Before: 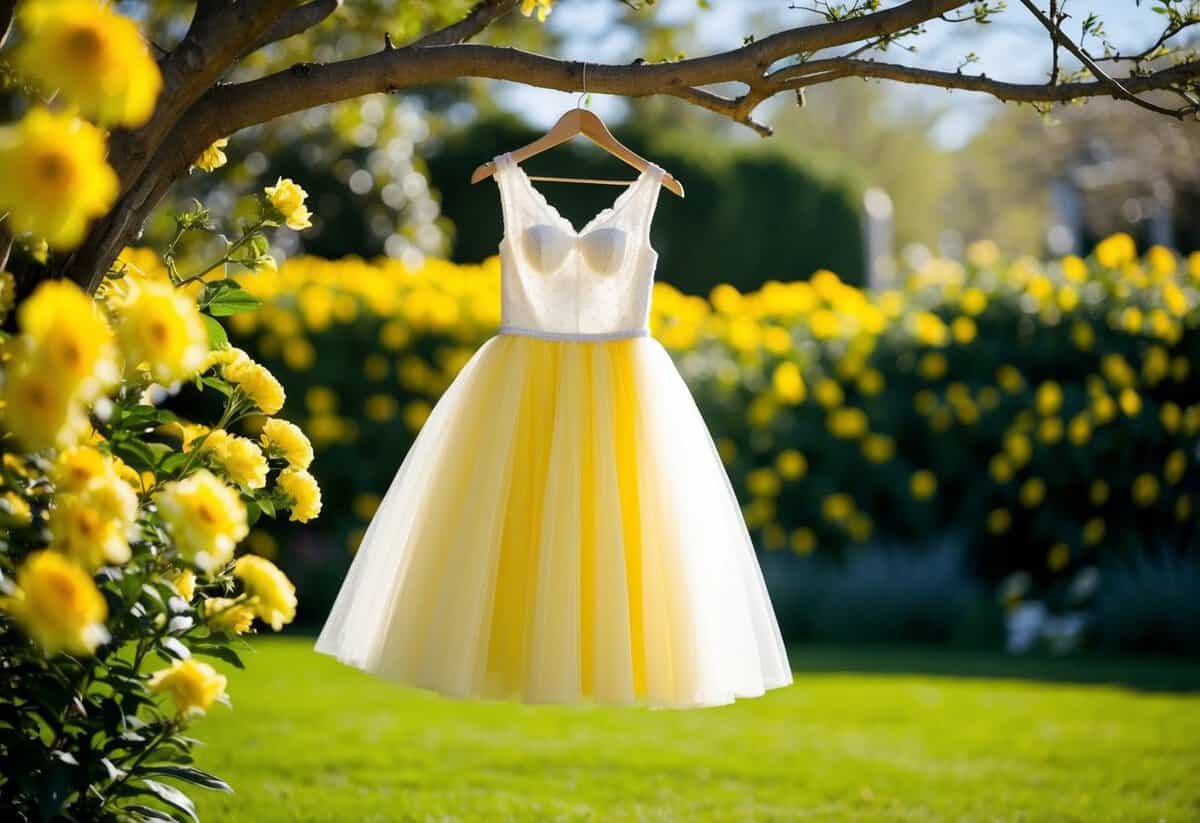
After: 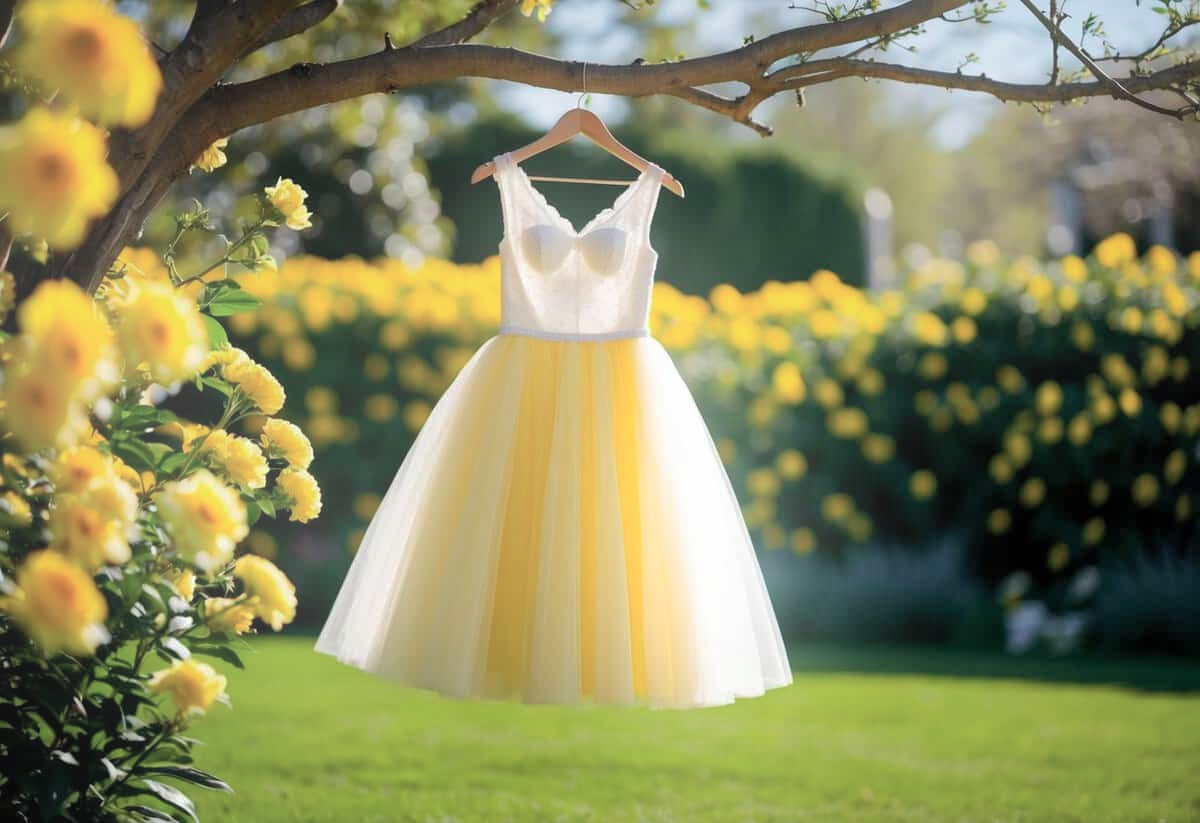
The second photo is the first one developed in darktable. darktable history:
bloom: on, module defaults
shadows and highlights: shadows 30
color contrast: blue-yellow contrast 0.7
